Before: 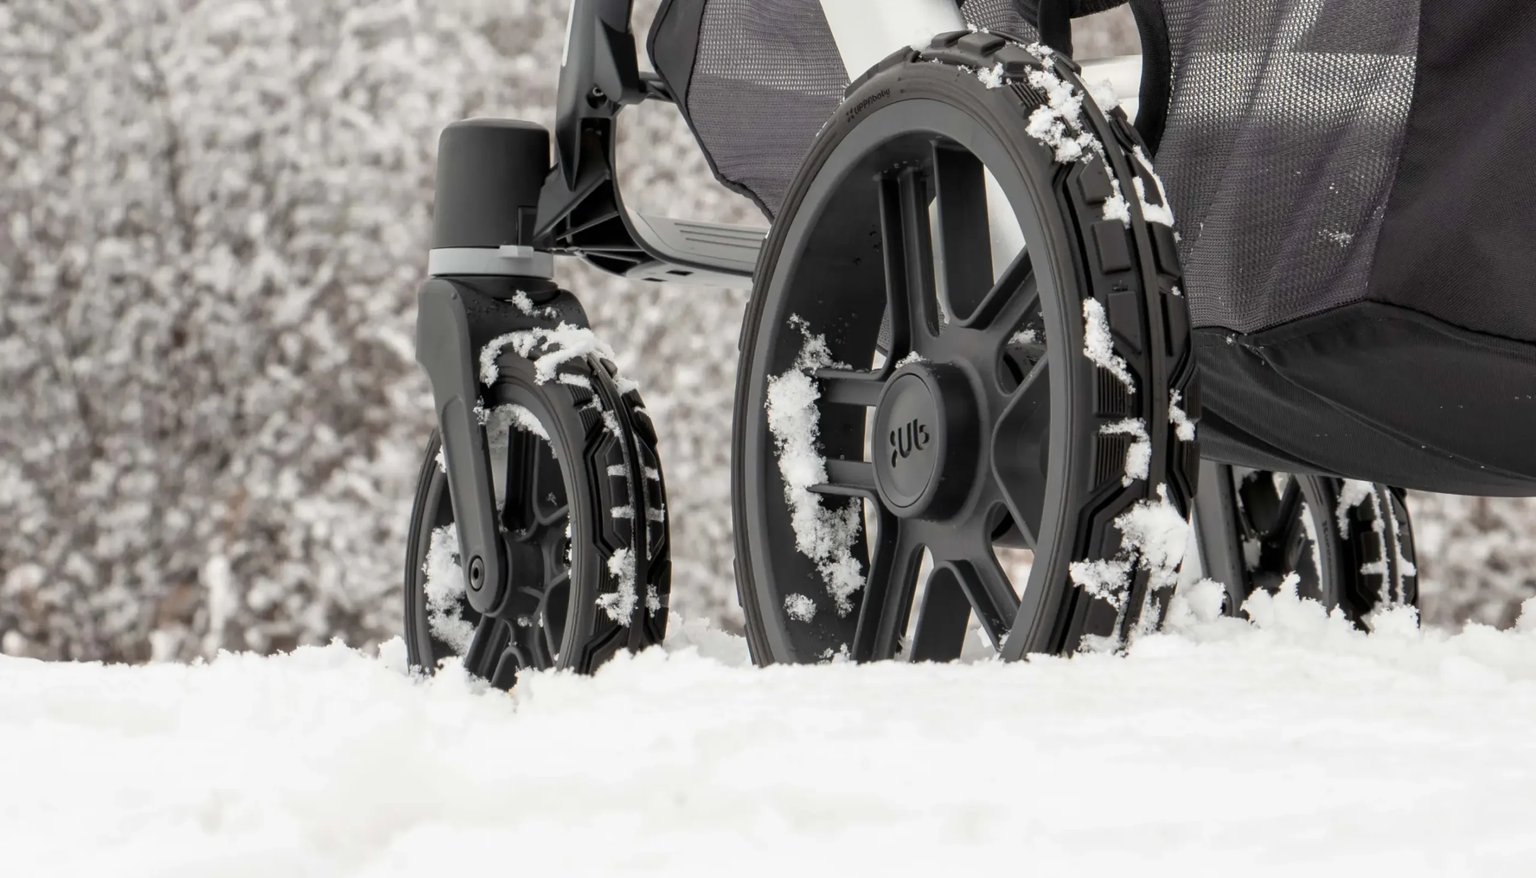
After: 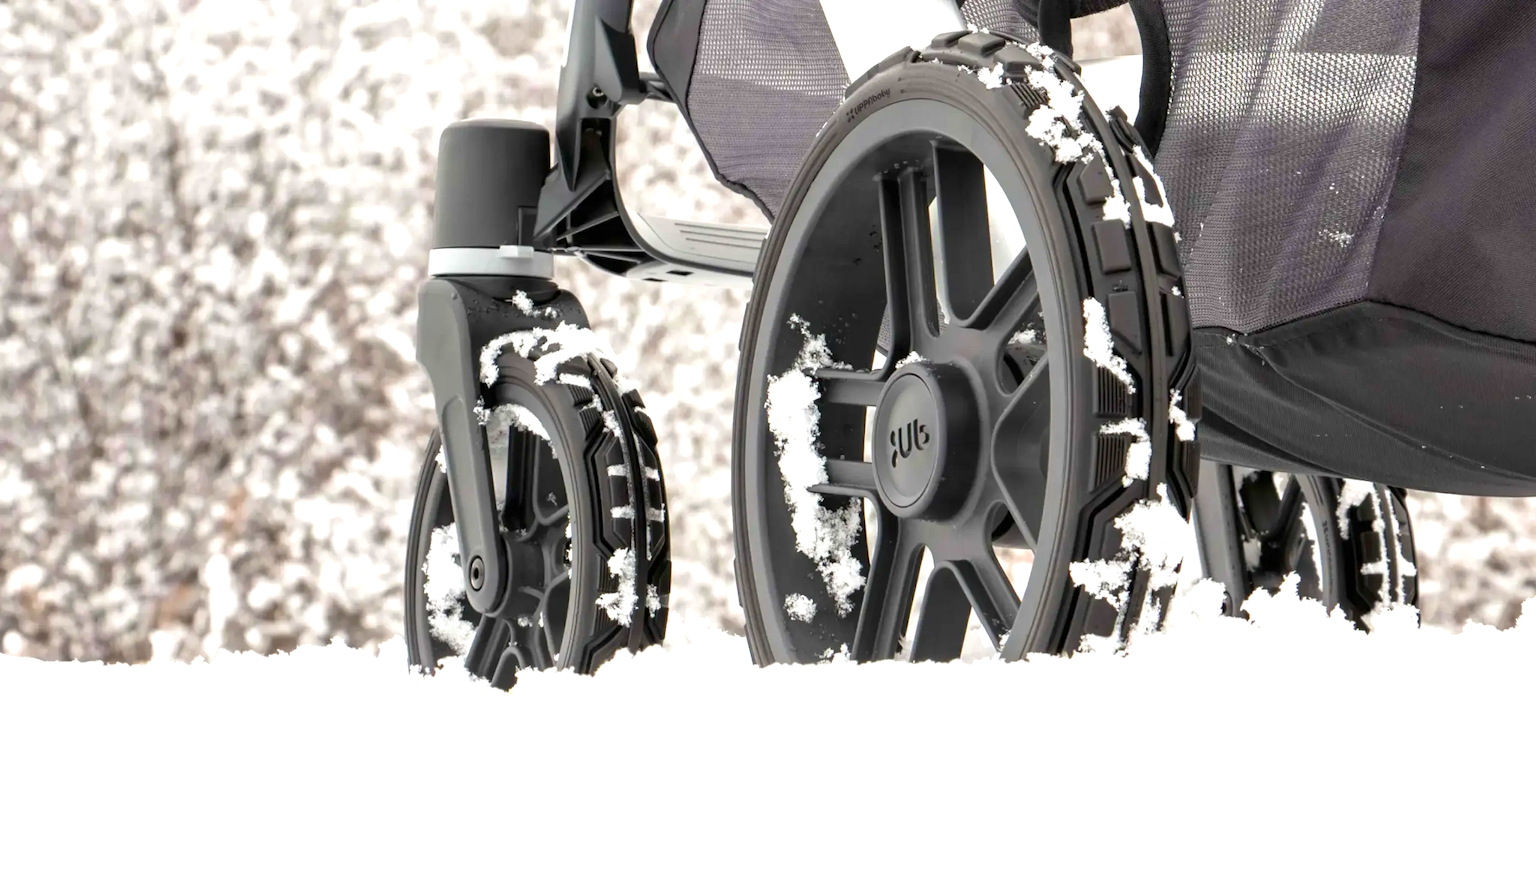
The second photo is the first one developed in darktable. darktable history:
exposure: exposure 0.95 EV, compensate highlight preservation false
velvia: on, module defaults
